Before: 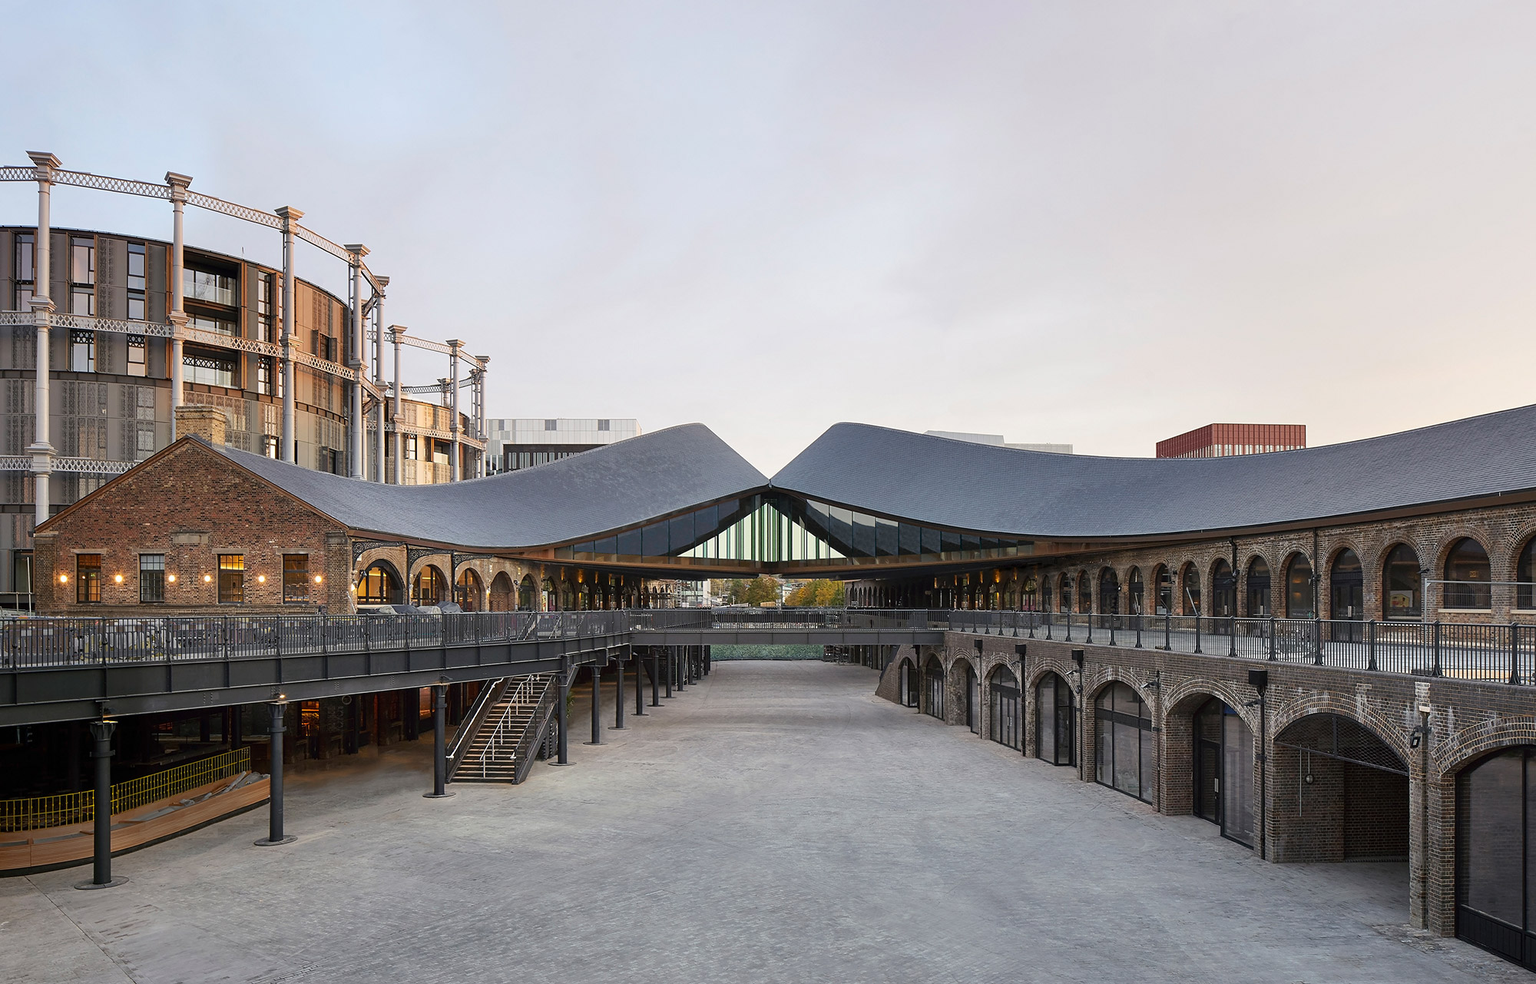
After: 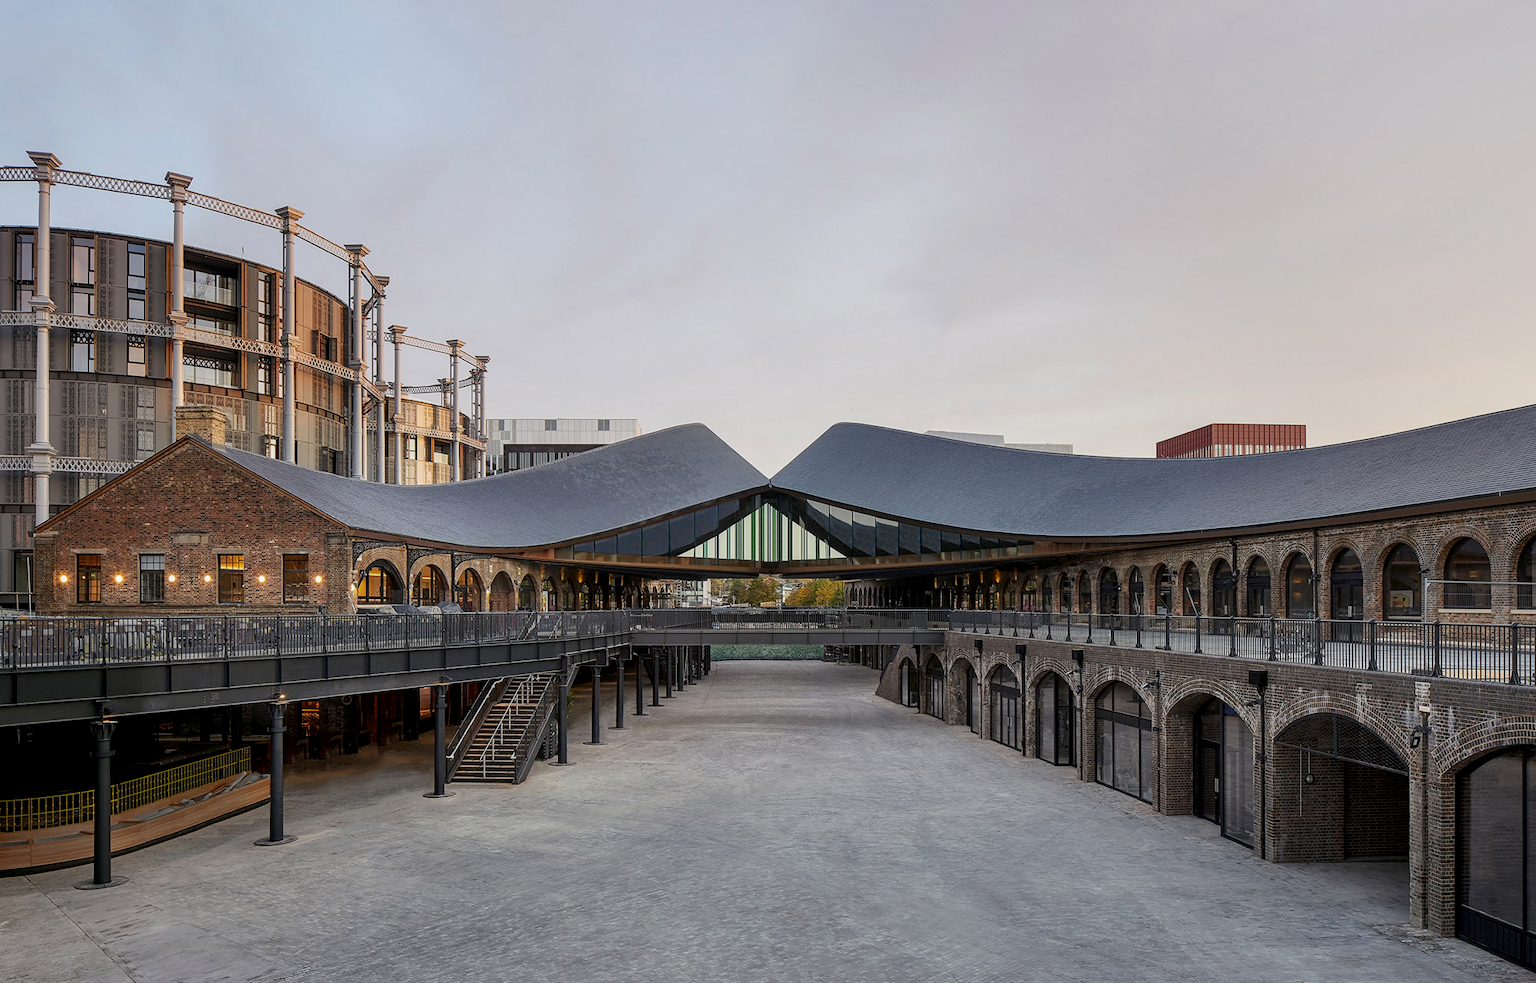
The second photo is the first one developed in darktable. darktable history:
local contrast: detail 130%
shadows and highlights: radius 121.23, shadows 21.92, white point adjustment -9.65, highlights -13.46, soften with gaussian
